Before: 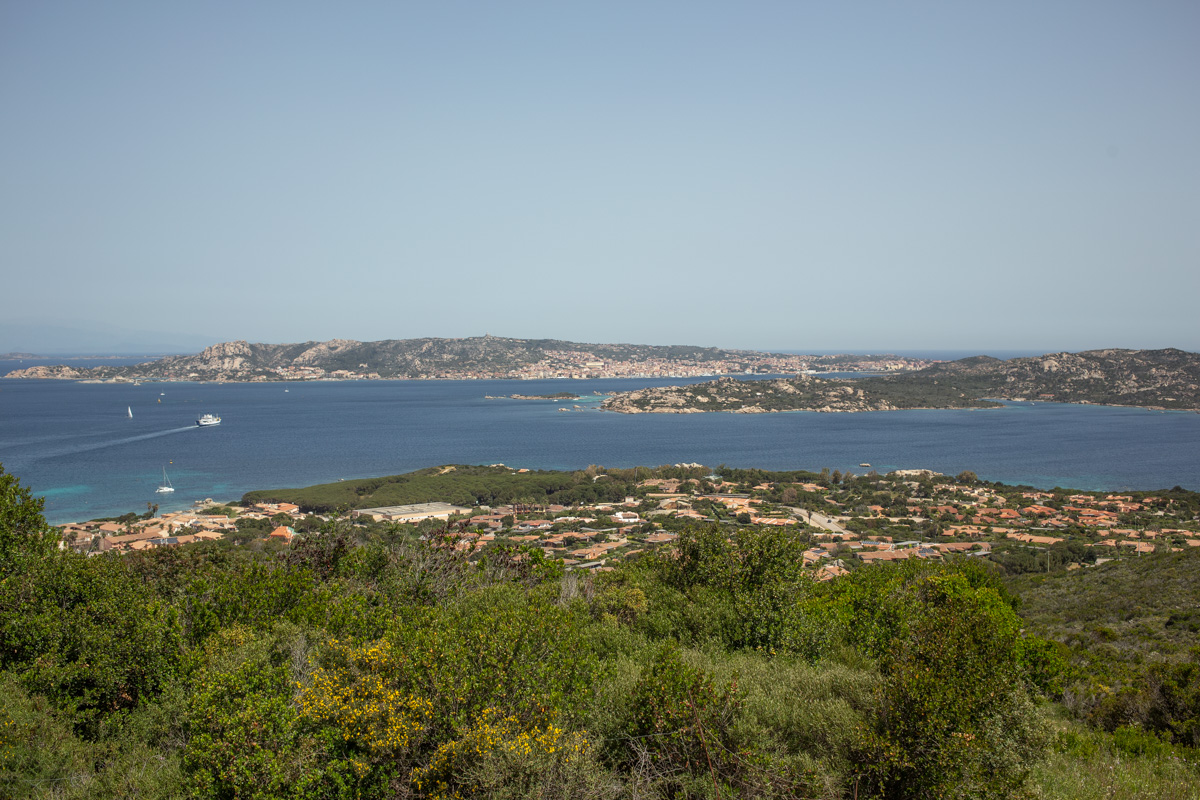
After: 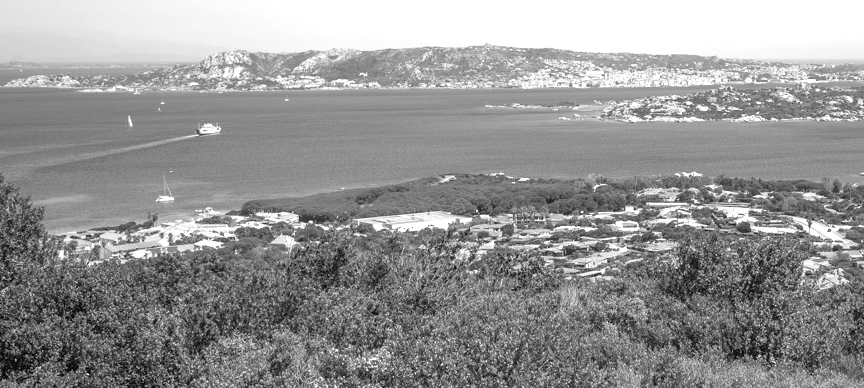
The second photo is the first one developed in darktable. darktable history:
exposure: black level correction 0, exposure 0.953 EV, compensate exposure bias true, compensate highlight preservation false
monochrome: on, module defaults
crop: top 36.498%, right 27.964%, bottom 14.995%
